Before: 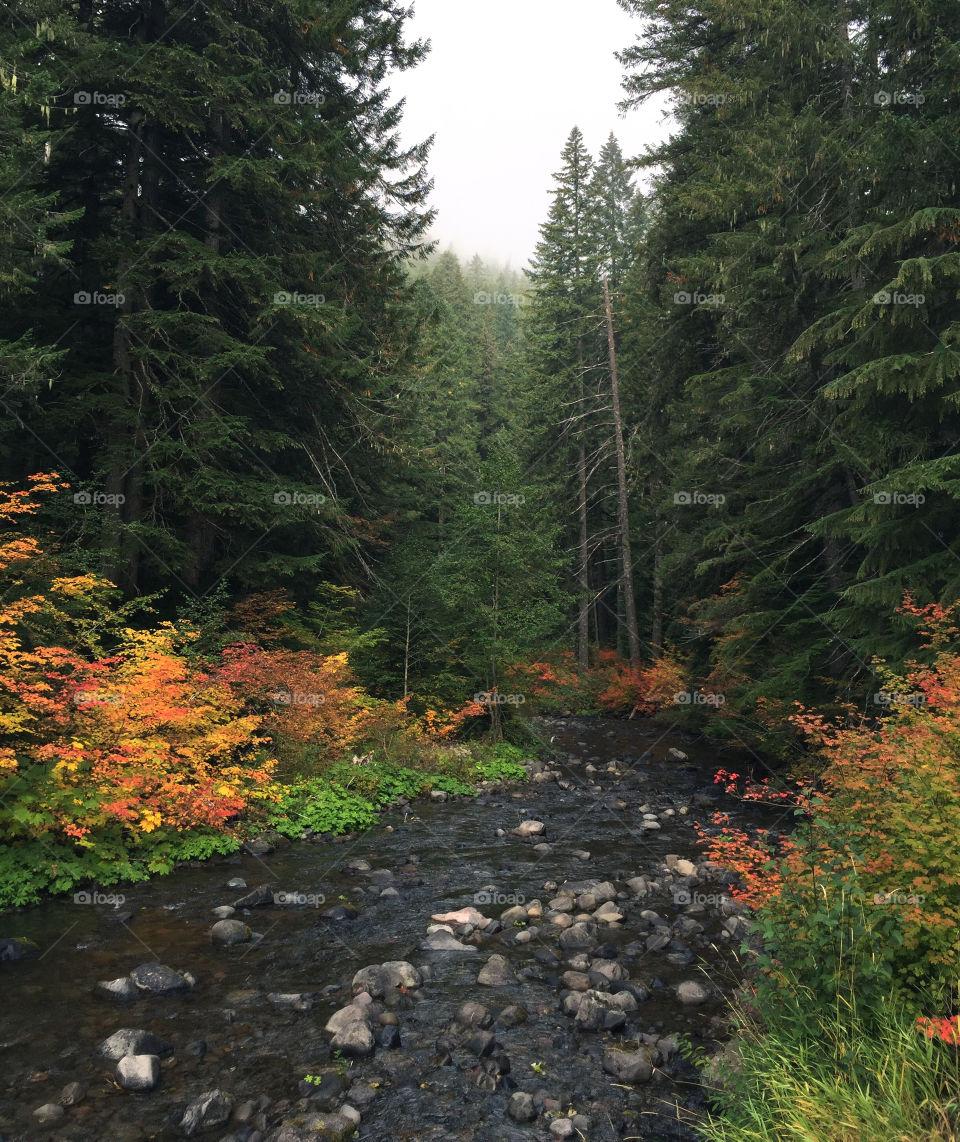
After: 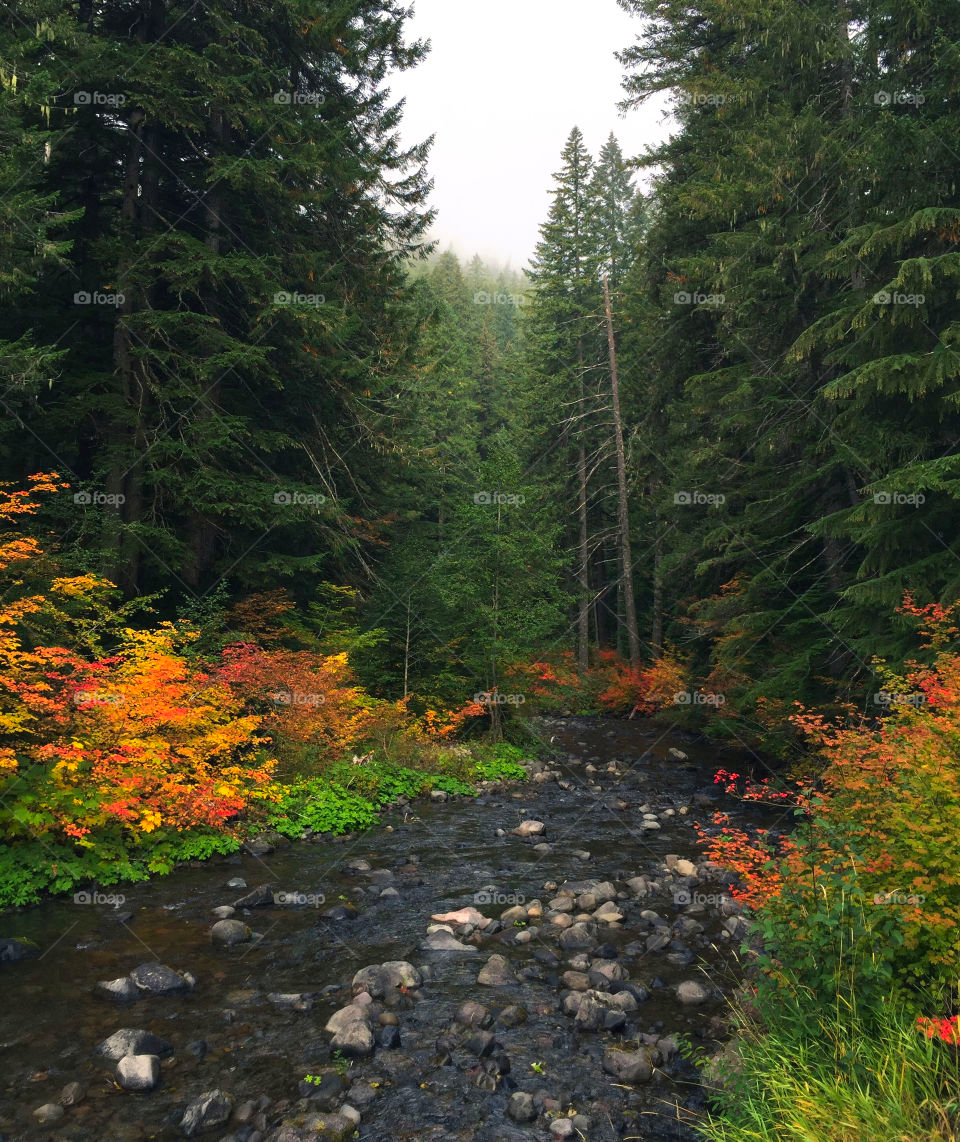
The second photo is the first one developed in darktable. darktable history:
color correction: highlights b* 0.032, saturation 1.3
